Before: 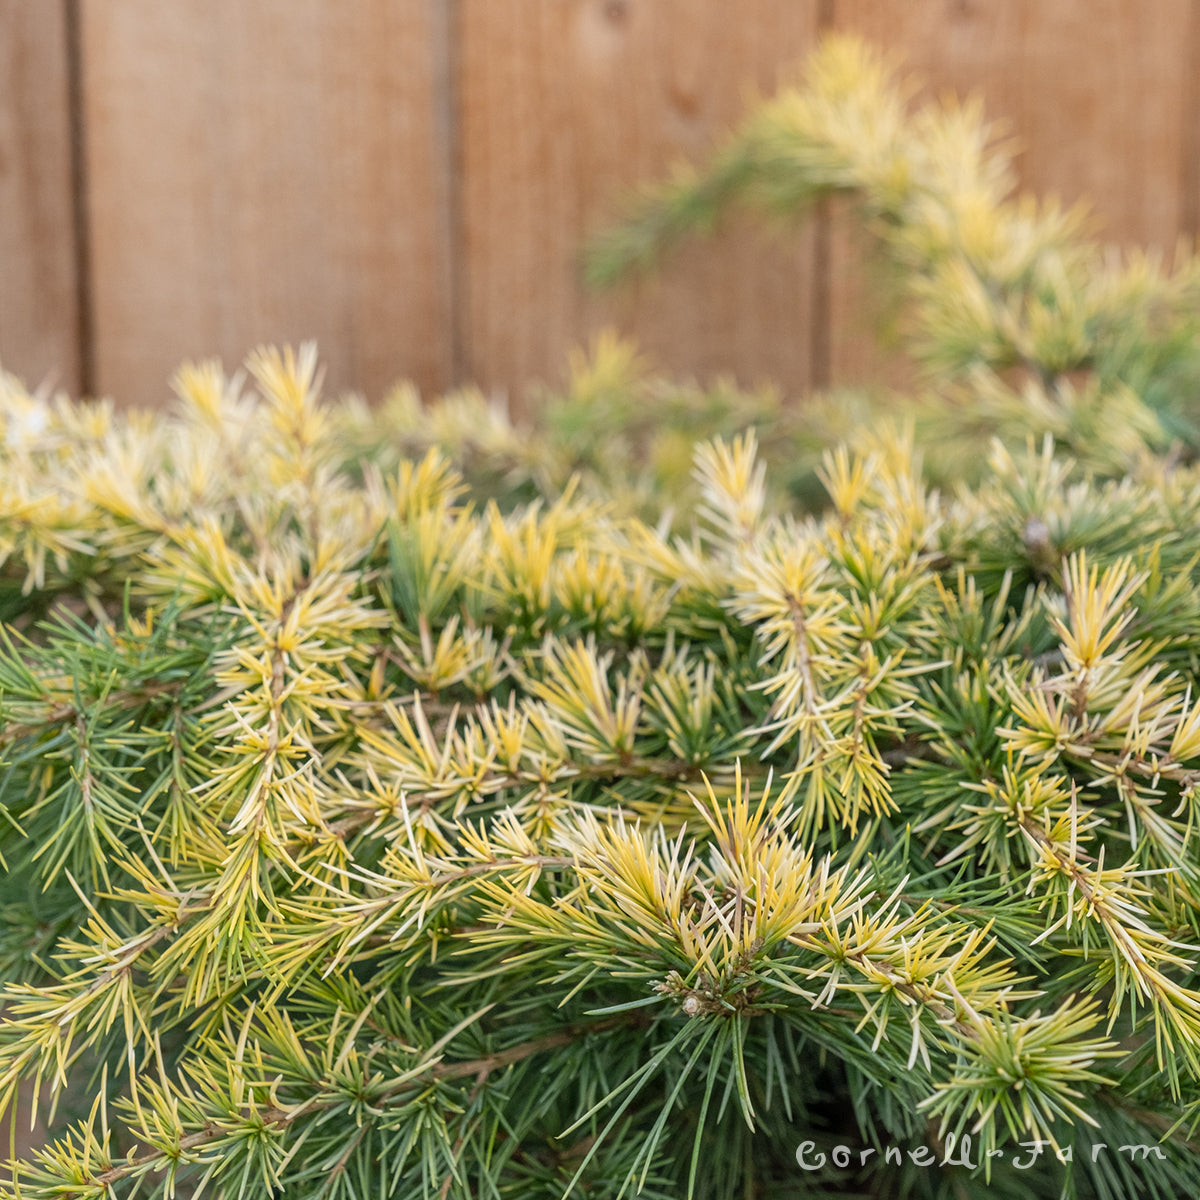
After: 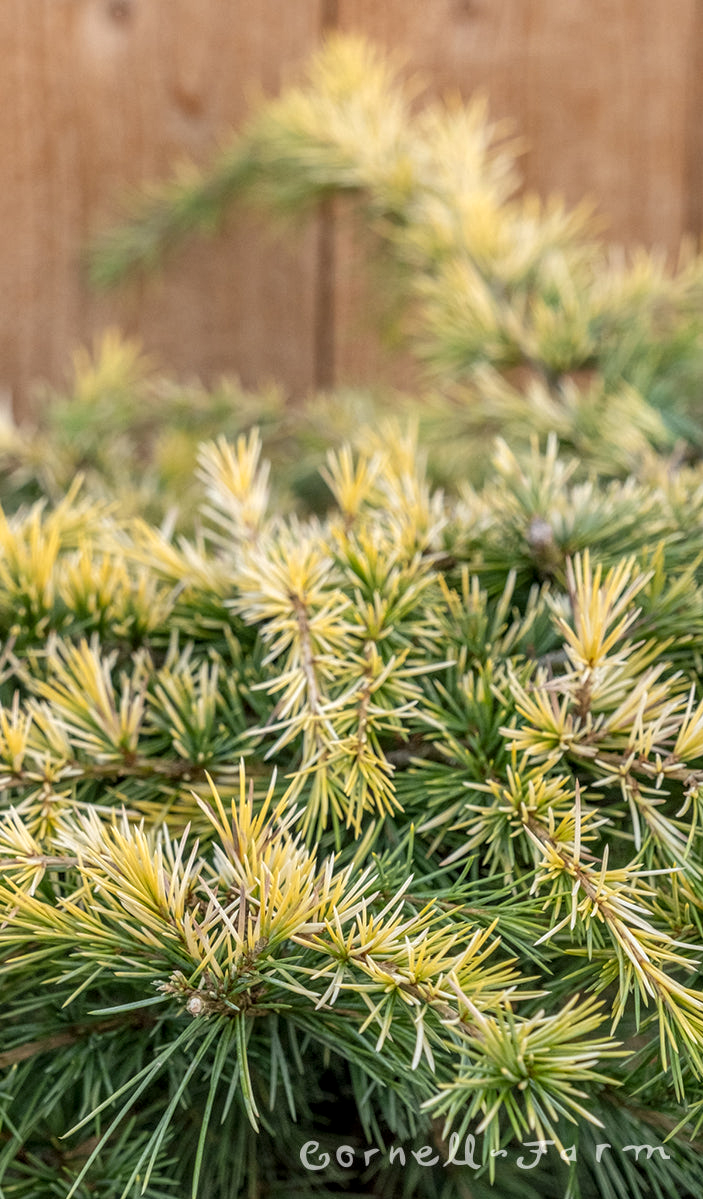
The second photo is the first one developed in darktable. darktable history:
local contrast: detail 130%
crop: left 41.402%
